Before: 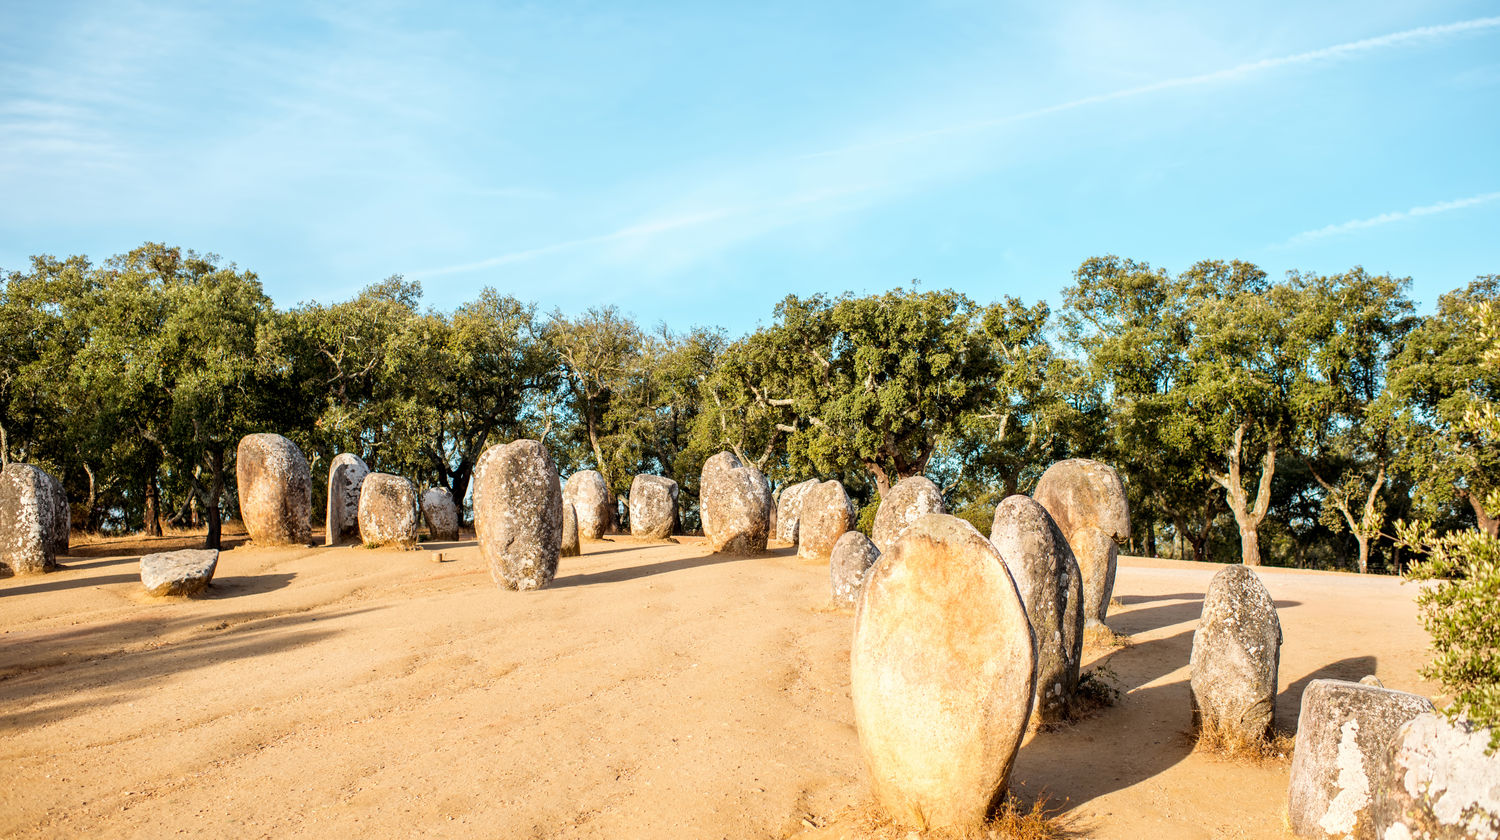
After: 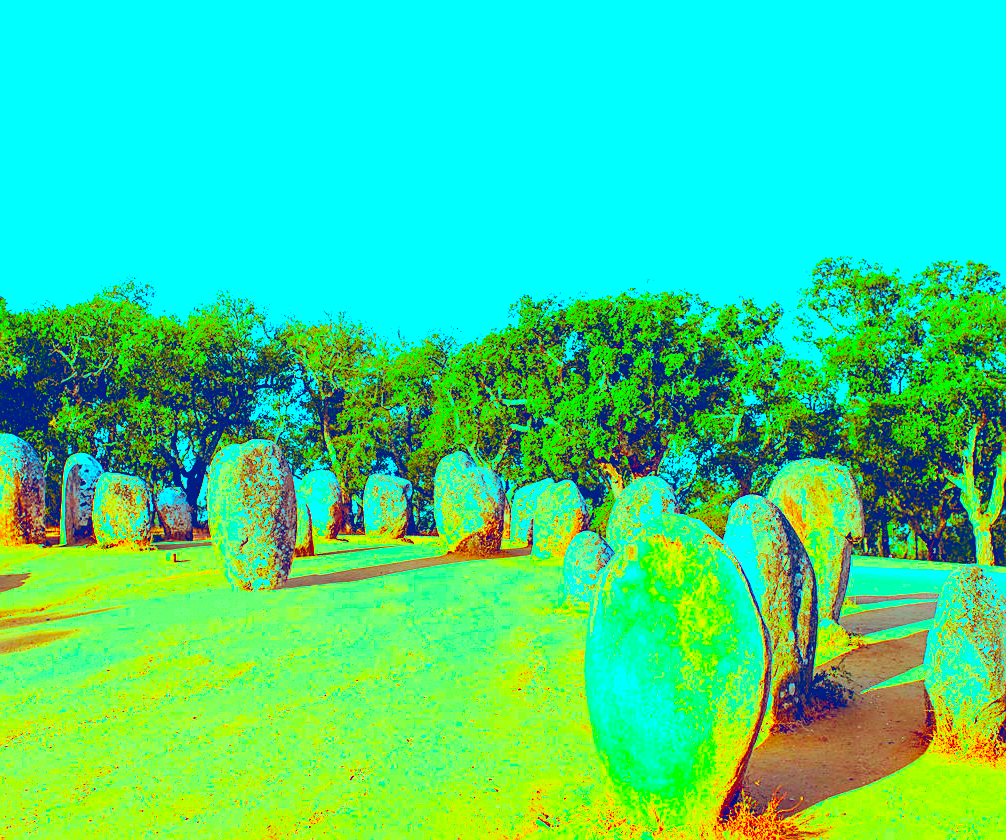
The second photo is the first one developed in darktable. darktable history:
sharpen: on, module defaults
color correction: highlights b* 0.038, saturation 3
color balance rgb: highlights gain › luminance -33.028%, highlights gain › chroma 5.654%, highlights gain › hue 216.53°, global offset › luminance 0.426%, global offset › chroma 0.21%, global offset › hue 254.61°, perceptual saturation grading › global saturation 14.737%
crop and rotate: left 17.78%, right 15.097%
base curve: curves: ch0 [(0, 0) (0.495, 0.917) (1, 1)]
